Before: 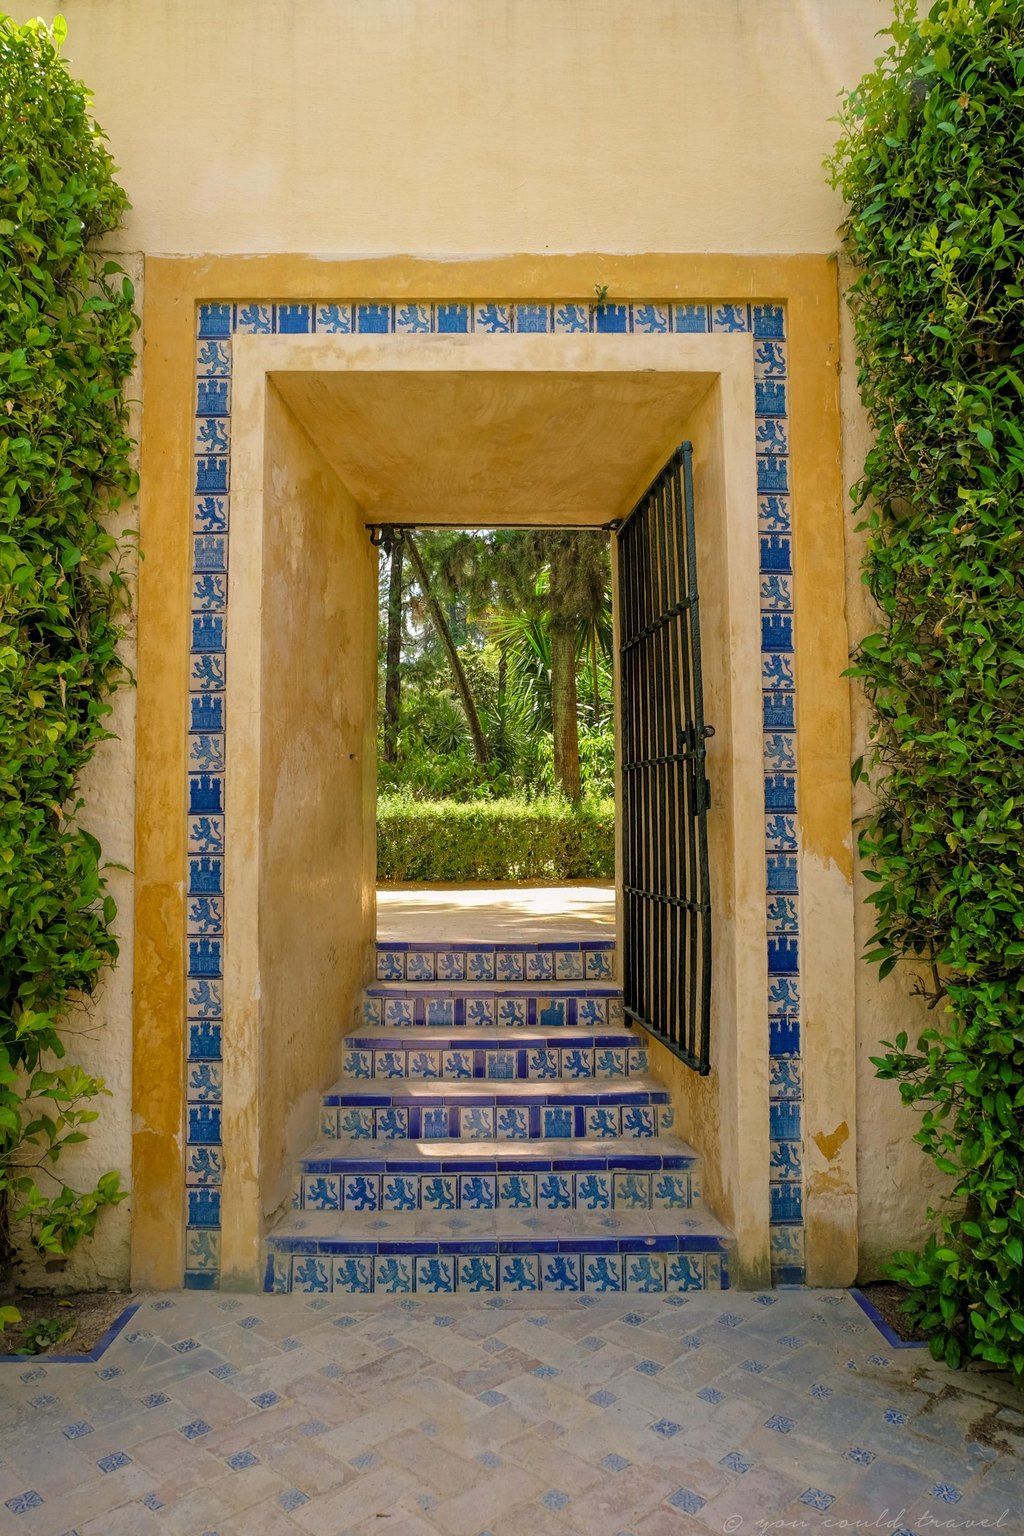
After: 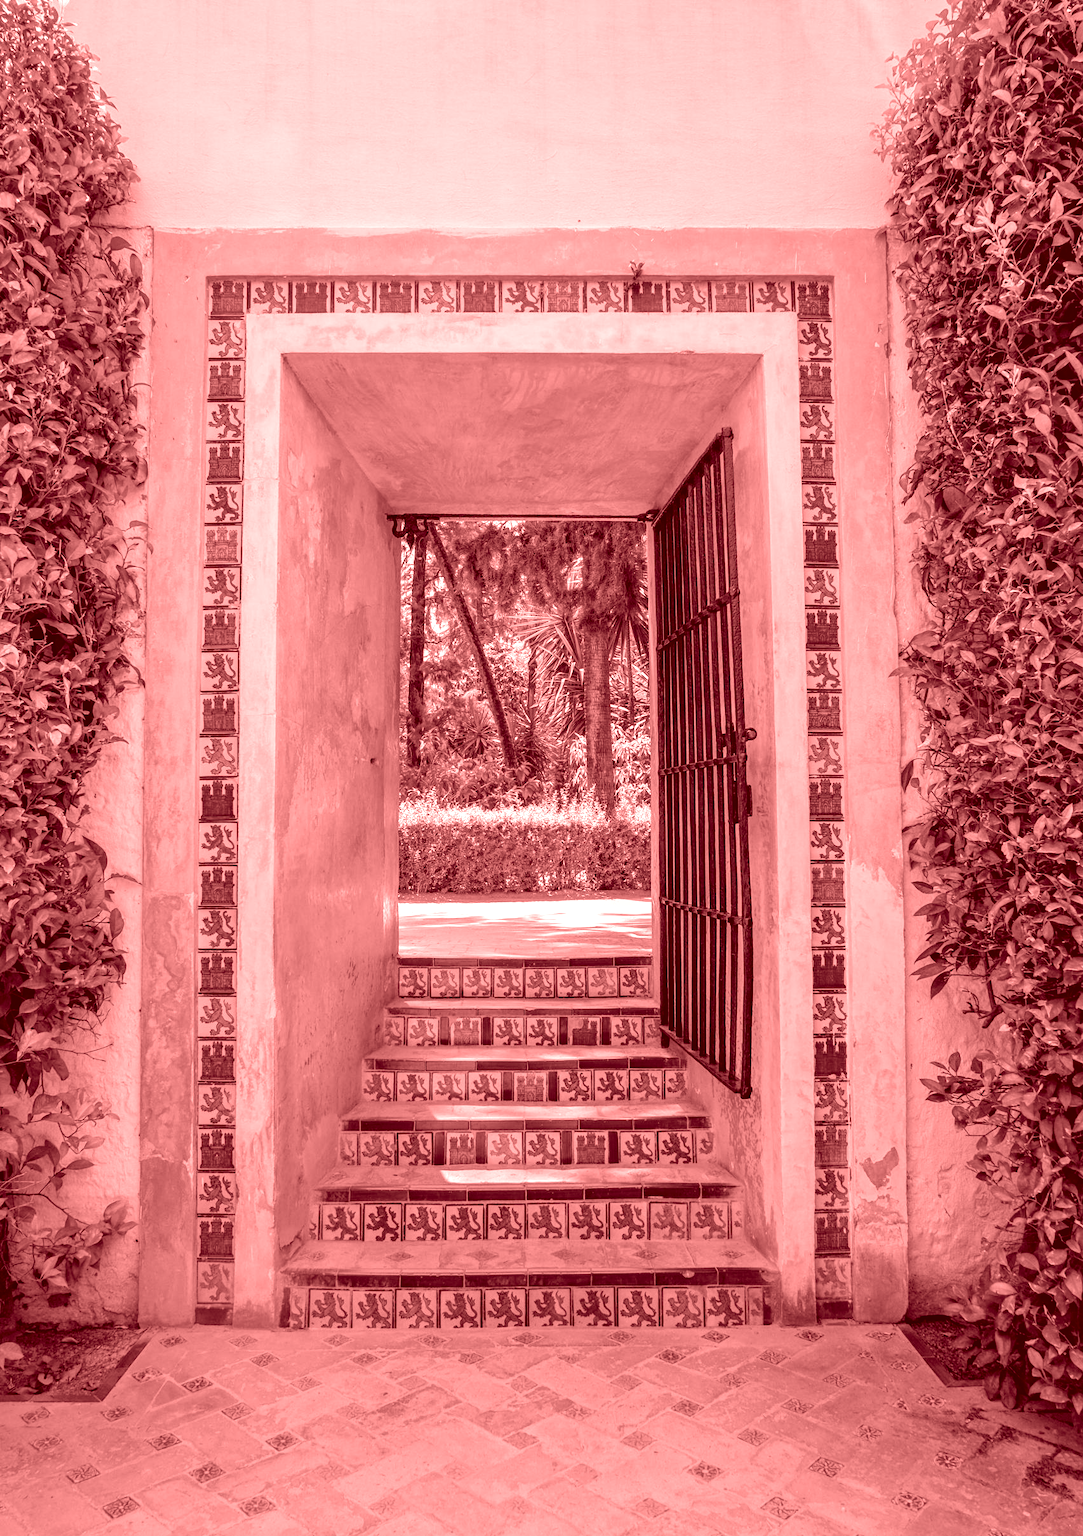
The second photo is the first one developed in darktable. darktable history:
colorize: saturation 60%, source mix 100%
rotate and perspective: crop left 0, crop top 0
white balance: red 0.967, blue 1.049
crop and rotate: top 2.479%, bottom 3.018%
local contrast: detail 150%
